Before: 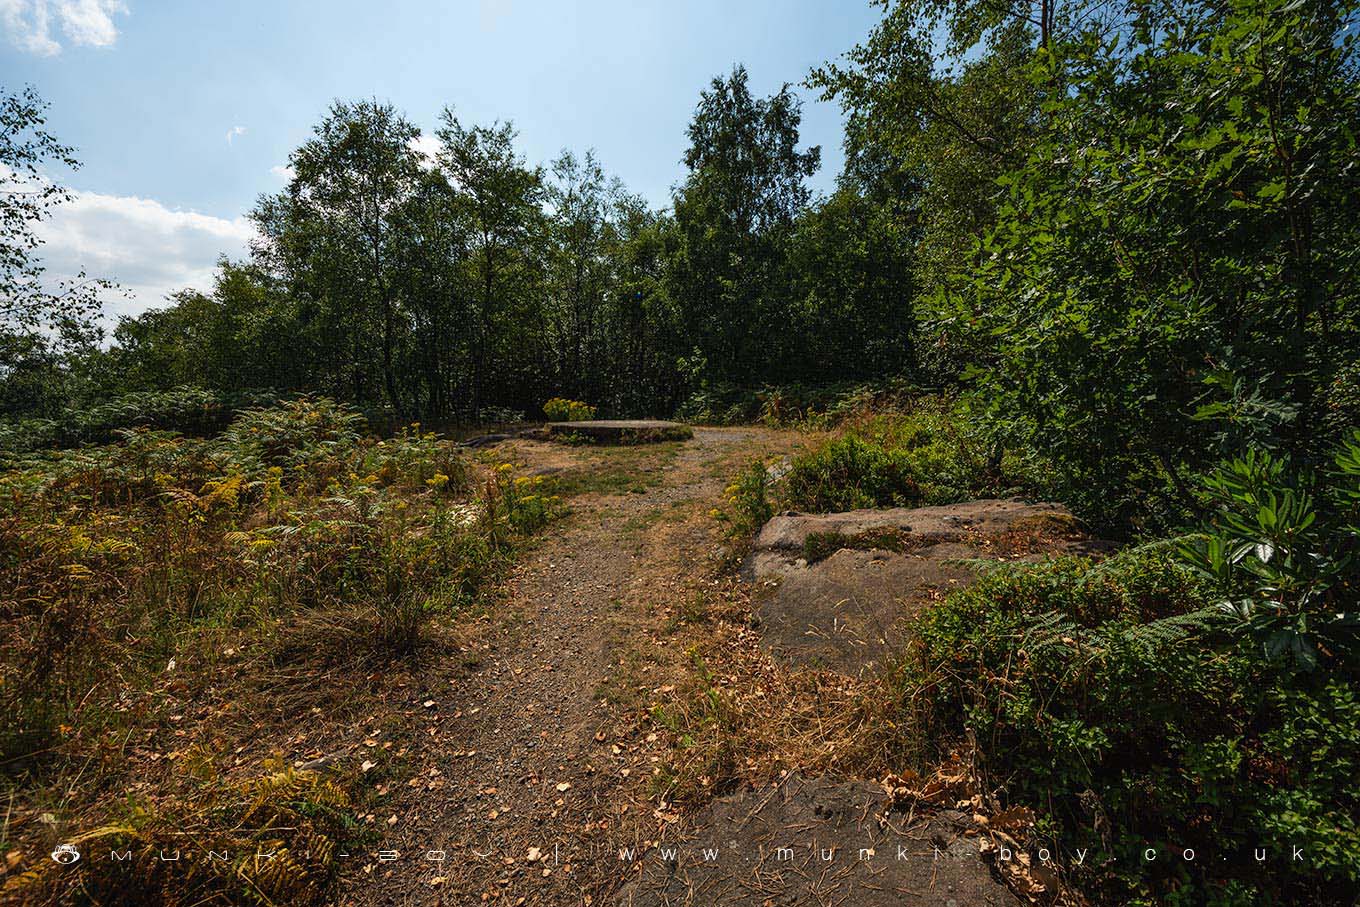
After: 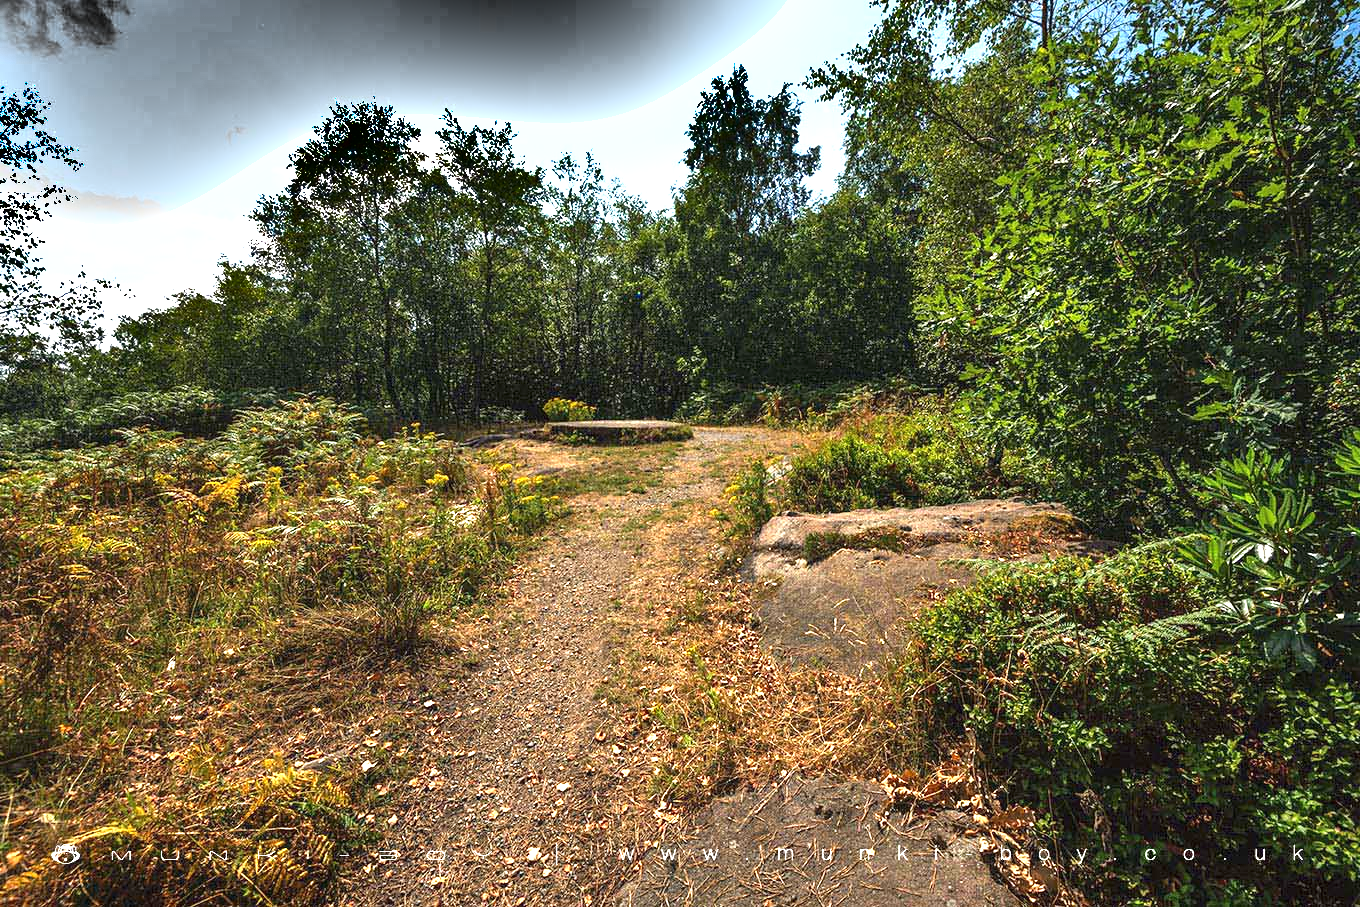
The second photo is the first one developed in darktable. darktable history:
shadows and highlights: shadows 20.91, highlights -82.73, soften with gaussian
exposure: black level correction 0, exposure 1.5 EV, compensate exposure bias true, compensate highlight preservation false
